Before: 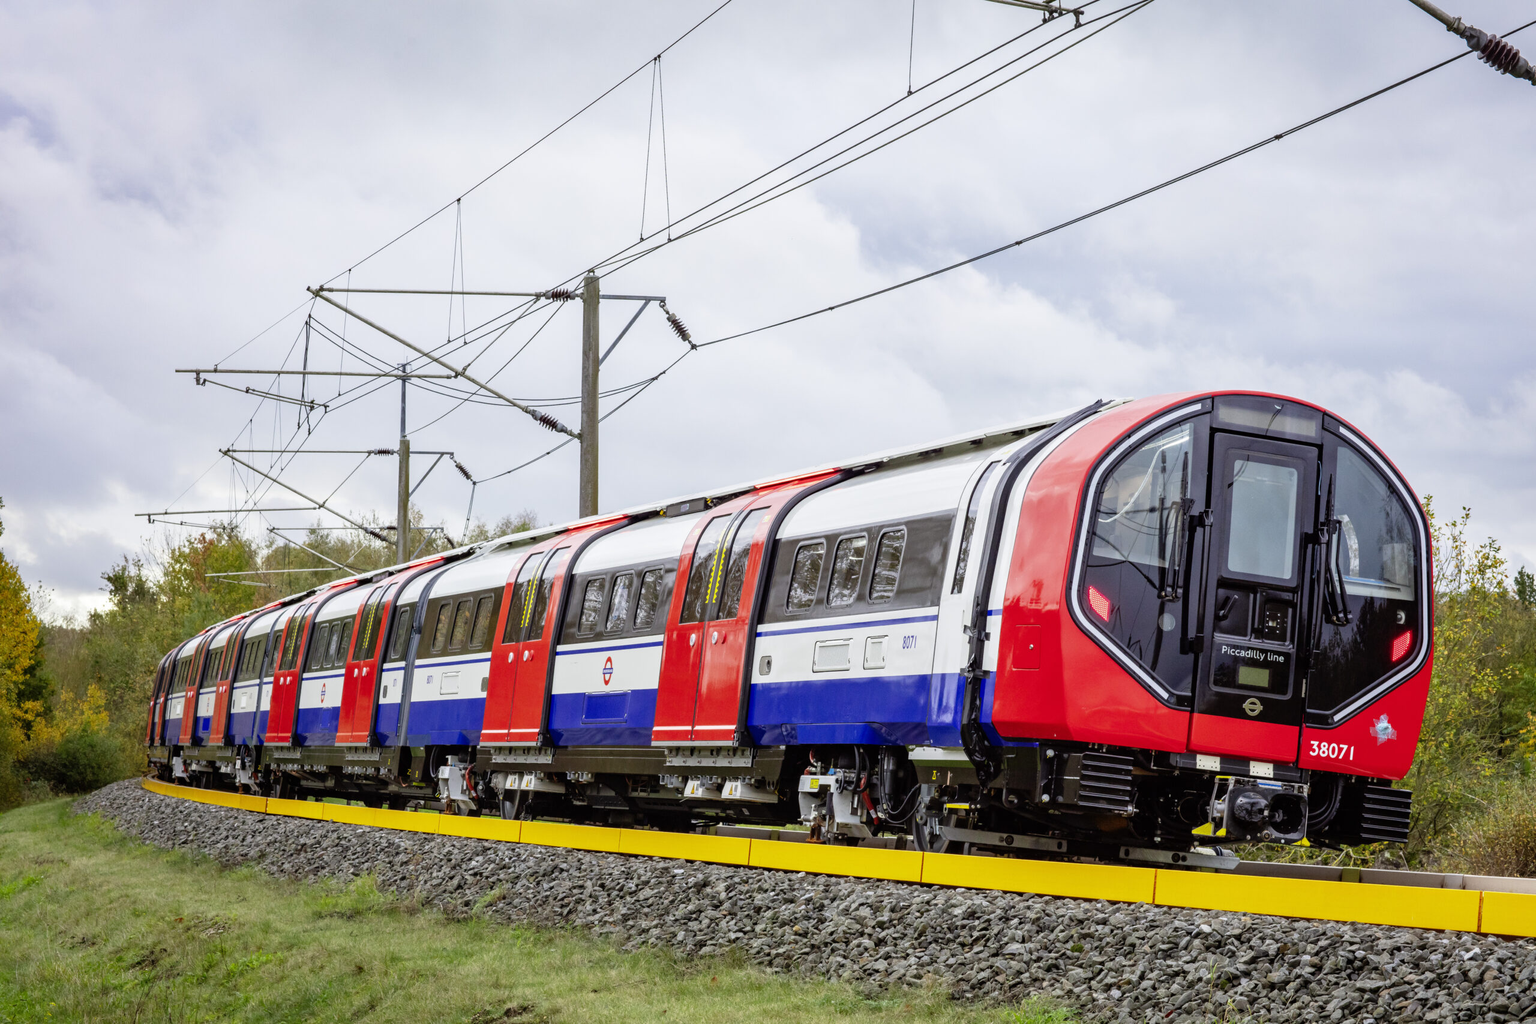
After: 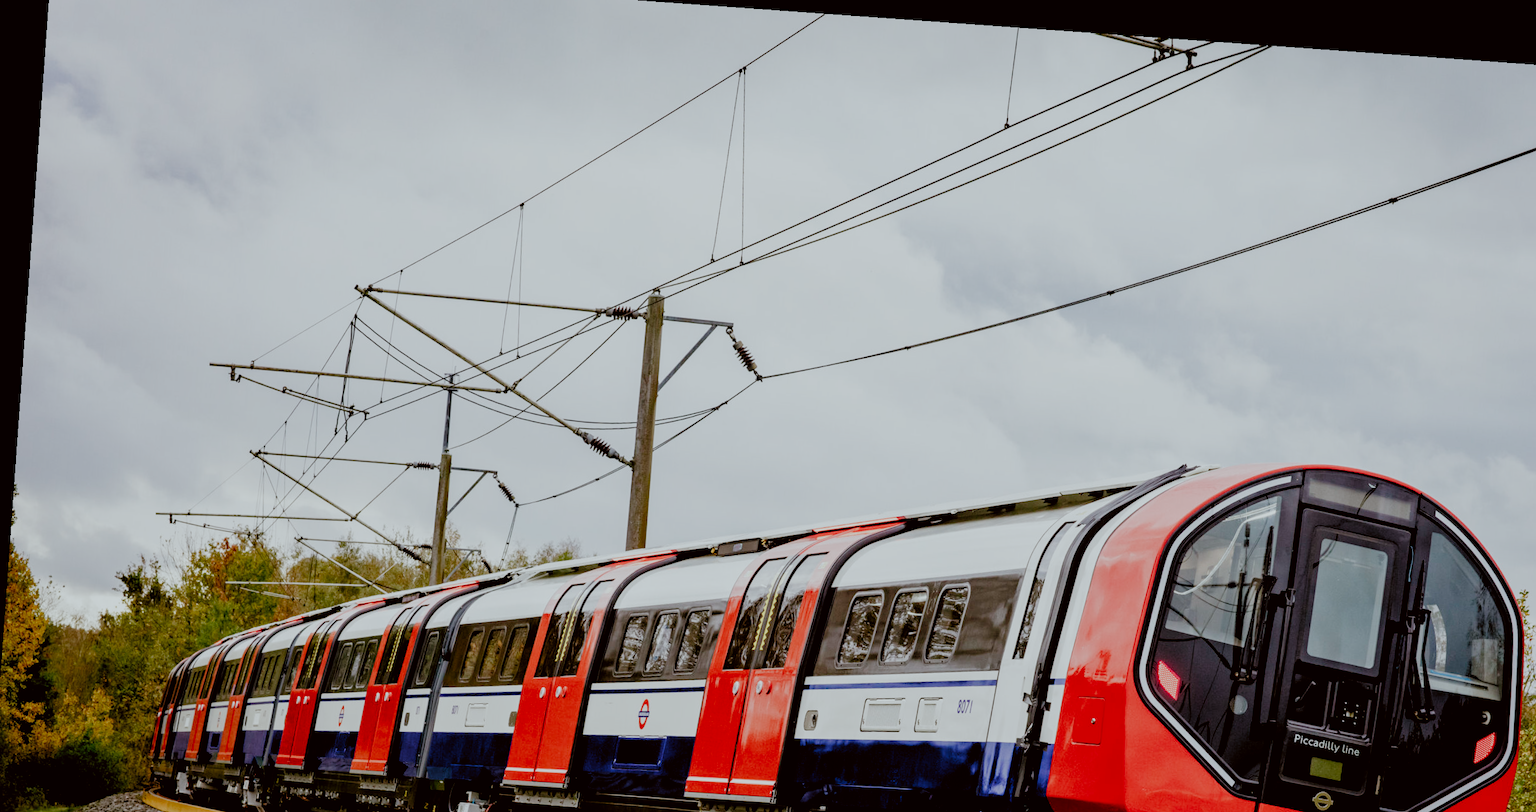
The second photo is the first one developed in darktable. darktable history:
crop: left 1.509%, top 3.452%, right 7.696%, bottom 28.452%
filmic rgb: black relative exposure -2.85 EV, white relative exposure 4.56 EV, hardness 1.77, contrast 1.25, preserve chrominance no, color science v5 (2021)
rotate and perspective: rotation 4.1°, automatic cropping off
color correction: highlights a* -2.73, highlights b* -2.09, shadows a* 2.41, shadows b* 2.73
color balance: lift [1, 0.994, 1.002, 1.006], gamma [0.957, 1.081, 1.016, 0.919], gain [0.97, 0.972, 1.01, 1.028], input saturation 91.06%, output saturation 79.8%
color balance rgb: shadows lift › chroma 1%, shadows lift › hue 113°, highlights gain › chroma 0.2%, highlights gain › hue 333°, perceptual saturation grading › global saturation 20%, perceptual saturation grading › highlights -50%, perceptual saturation grading › shadows 25%, contrast -10%
